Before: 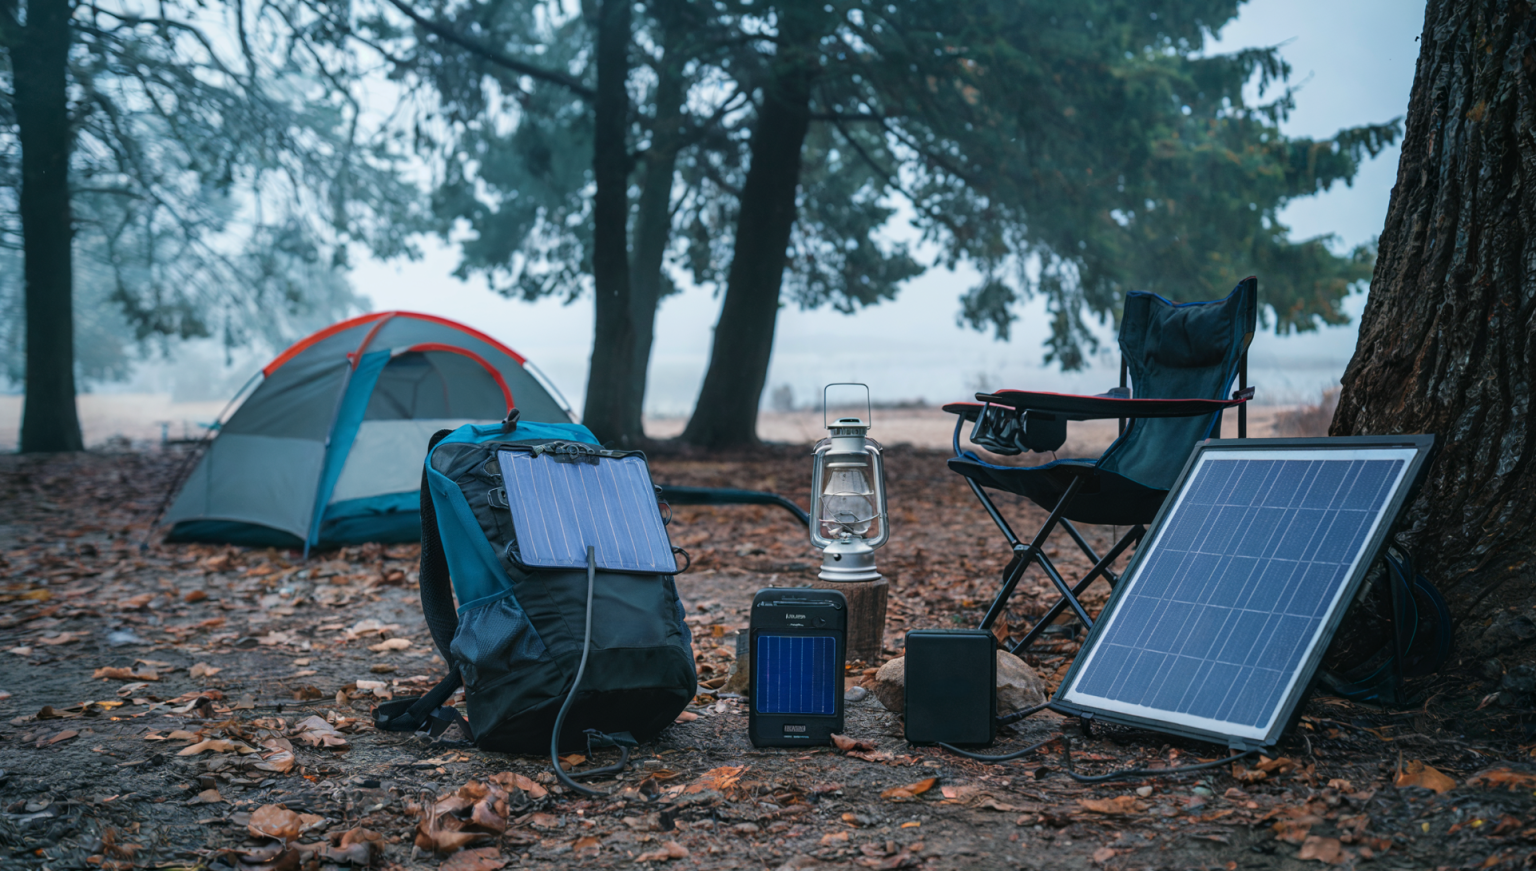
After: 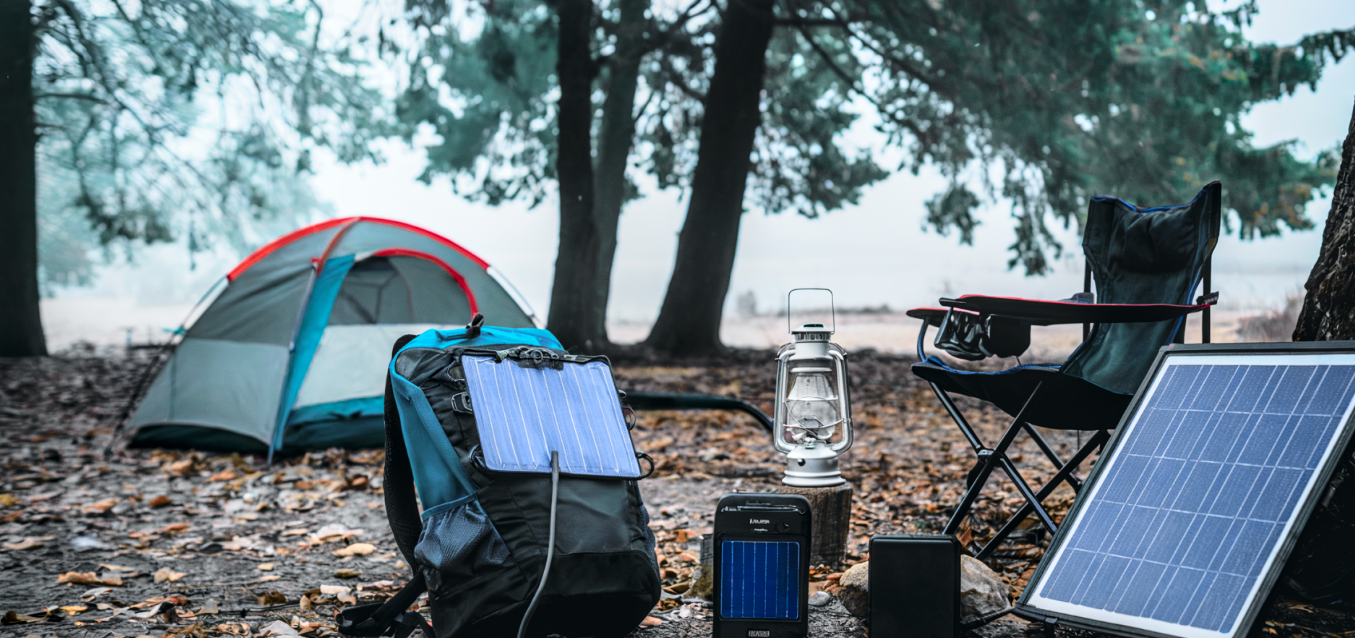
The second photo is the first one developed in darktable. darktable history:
tone curve: curves: ch0 [(0, 0.026) (0.058, 0.036) (0.246, 0.214) (0.437, 0.498) (0.55, 0.644) (0.657, 0.767) (0.822, 0.9) (1, 0.961)]; ch1 [(0, 0) (0.346, 0.307) (0.408, 0.369) (0.453, 0.457) (0.476, 0.489) (0.502, 0.498) (0.521, 0.515) (0.537, 0.531) (0.612, 0.641) (0.676, 0.728) (1, 1)]; ch2 [(0, 0) (0.346, 0.34) (0.434, 0.46) (0.485, 0.494) (0.5, 0.494) (0.511, 0.508) (0.537, 0.564) (0.579, 0.599) (0.663, 0.67) (1, 1)], color space Lab, independent channels, preserve colors none
crop and rotate: left 2.345%, top 11.006%, right 9.404%, bottom 15.652%
tone equalizer: -8 EV -0.428 EV, -7 EV -0.407 EV, -6 EV -0.355 EV, -5 EV -0.221 EV, -3 EV 0.219 EV, -2 EV 0.354 EV, -1 EV 0.363 EV, +0 EV 0.401 EV
local contrast: on, module defaults
